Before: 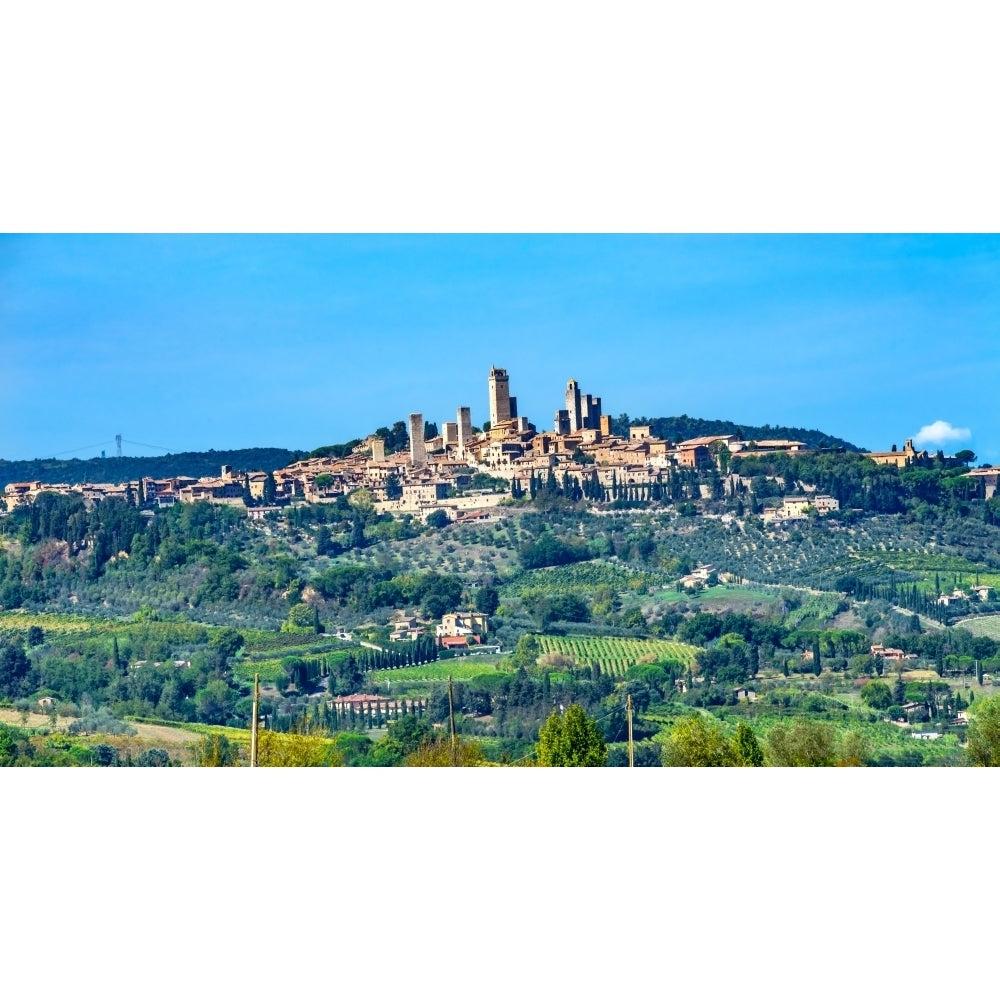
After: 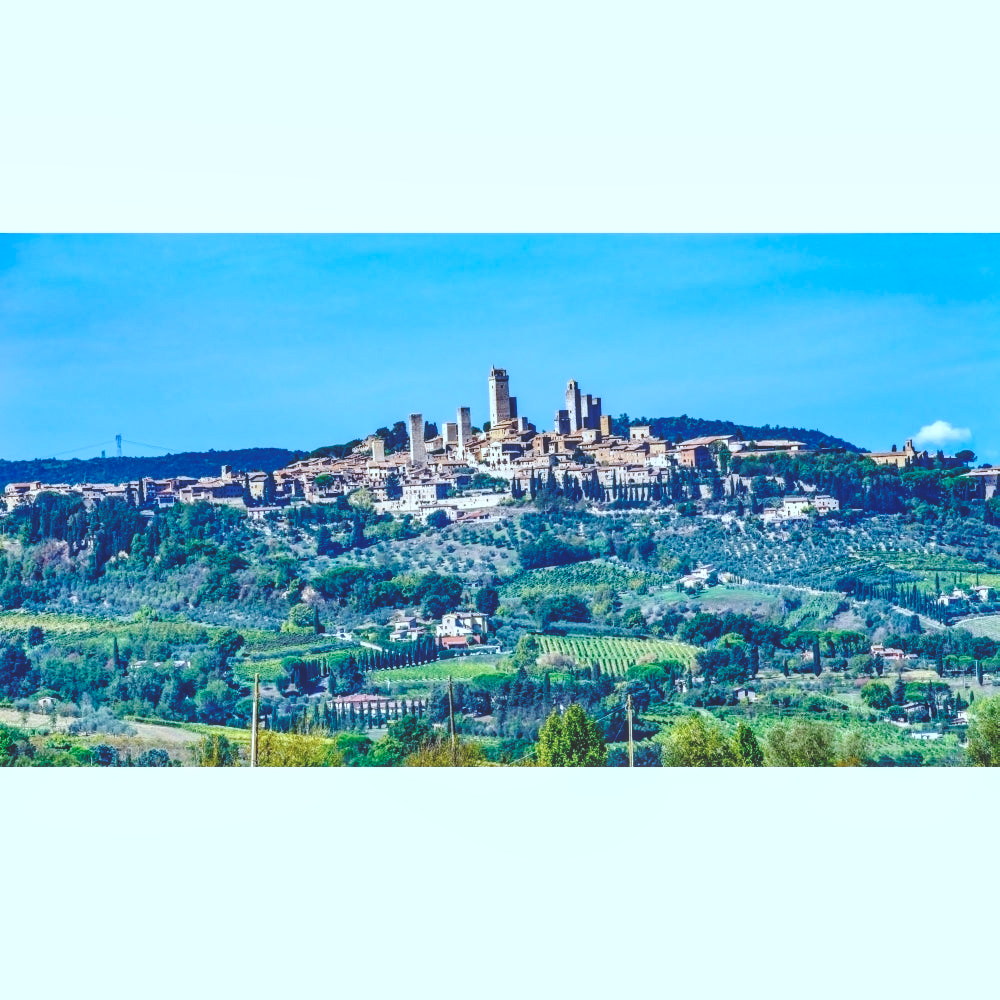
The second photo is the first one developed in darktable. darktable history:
color calibration: gray › normalize channels true, illuminant custom, x 0.388, y 0.387, temperature 3825.3 K, gamut compression 0.001
local contrast: on, module defaults
base curve: curves: ch0 [(0, 0.024) (0.055, 0.065) (0.121, 0.166) (0.236, 0.319) (0.693, 0.726) (1, 1)], preserve colors none
